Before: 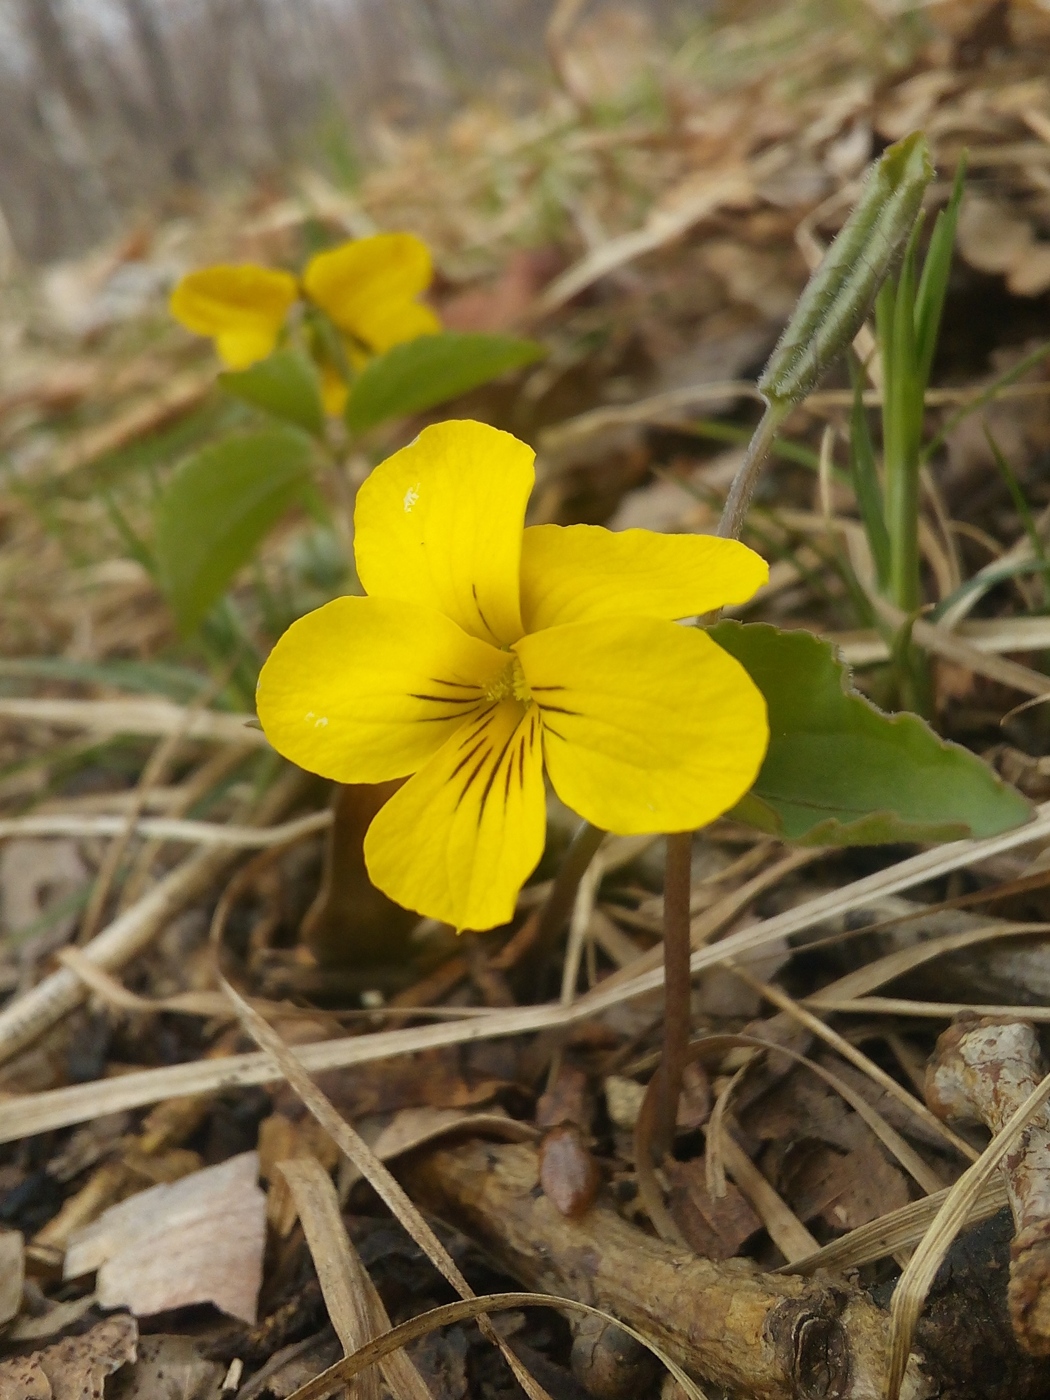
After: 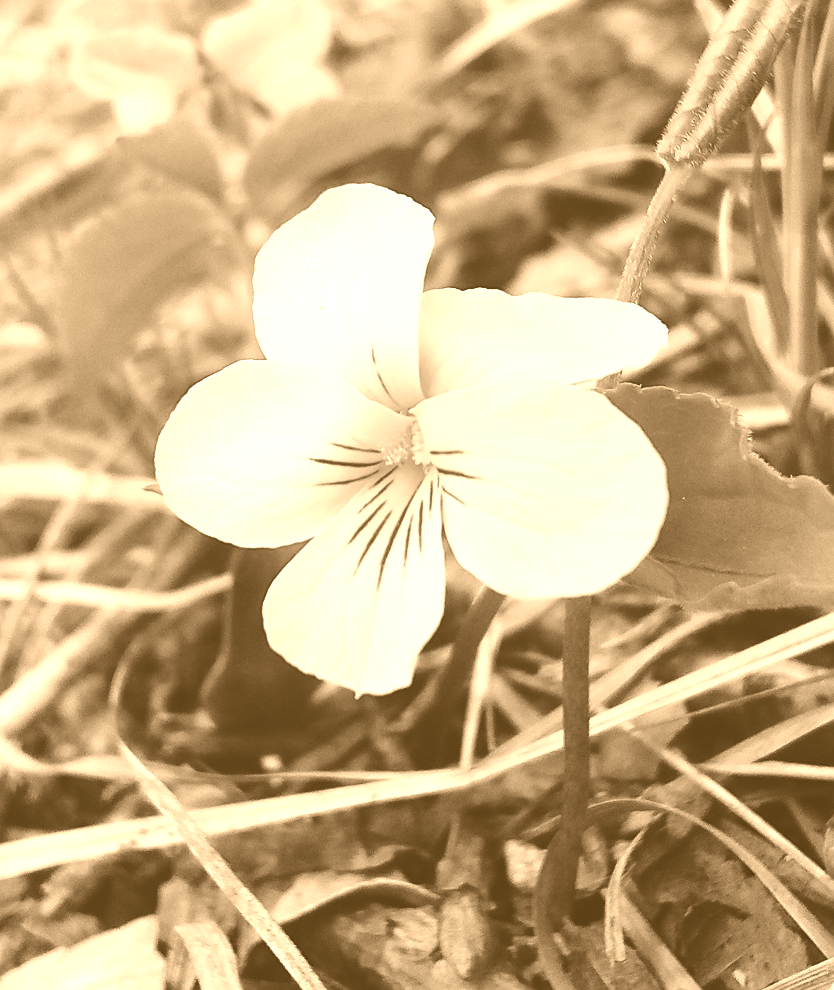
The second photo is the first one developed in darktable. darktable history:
colorize: hue 28.8°, source mix 100%
crop: left 9.712%, top 16.928%, right 10.845%, bottom 12.332%
sharpen: on, module defaults
exposure: exposure -0.242 EV, compensate highlight preservation false
base curve: curves: ch0 [(0, 0) (0.036, 0.025) (0.121, 0.166) (0.206, 0.329) (0.605, 0.79) (1, 1)], preserve colors none
